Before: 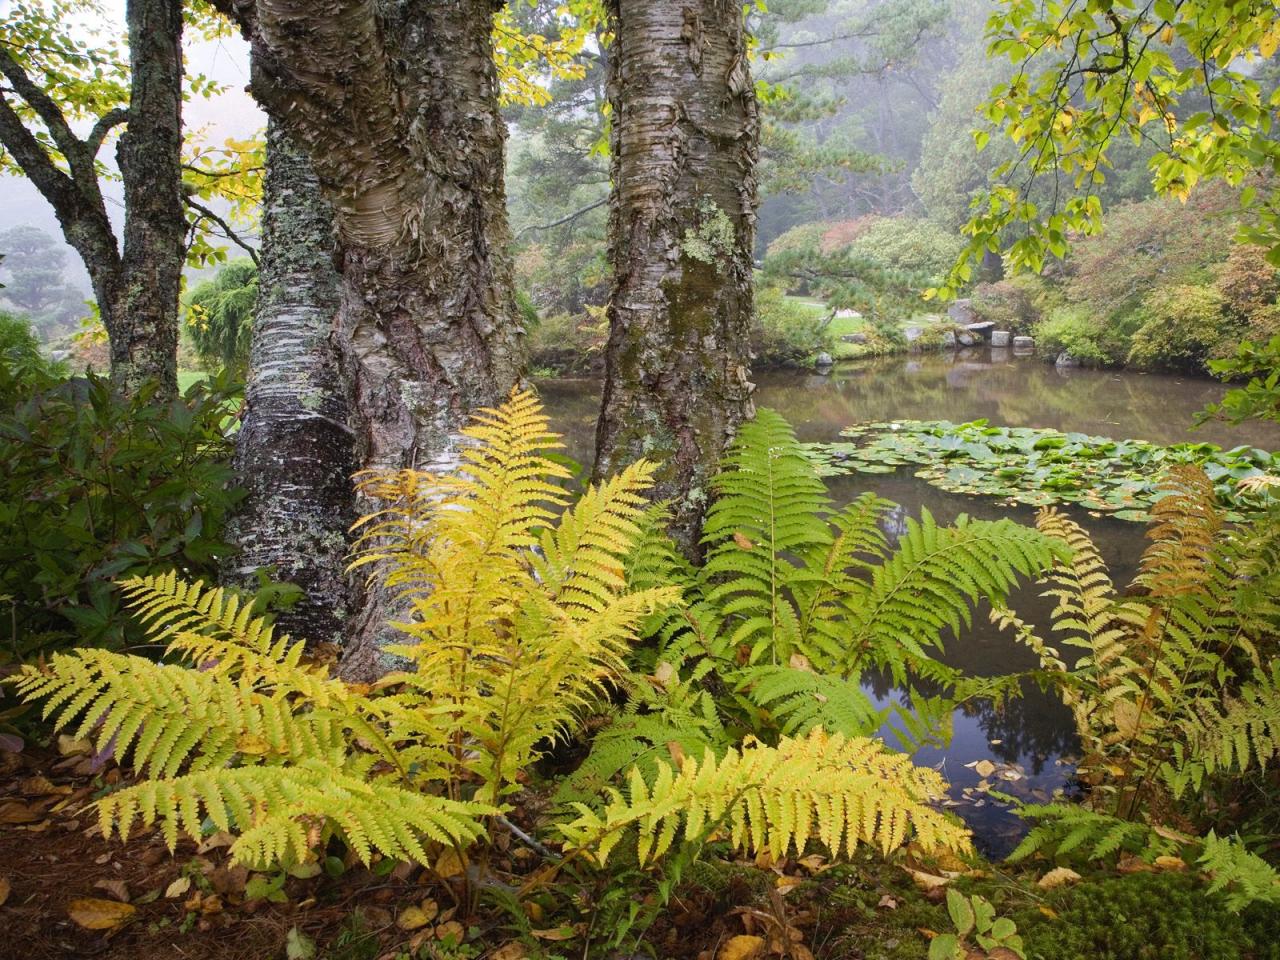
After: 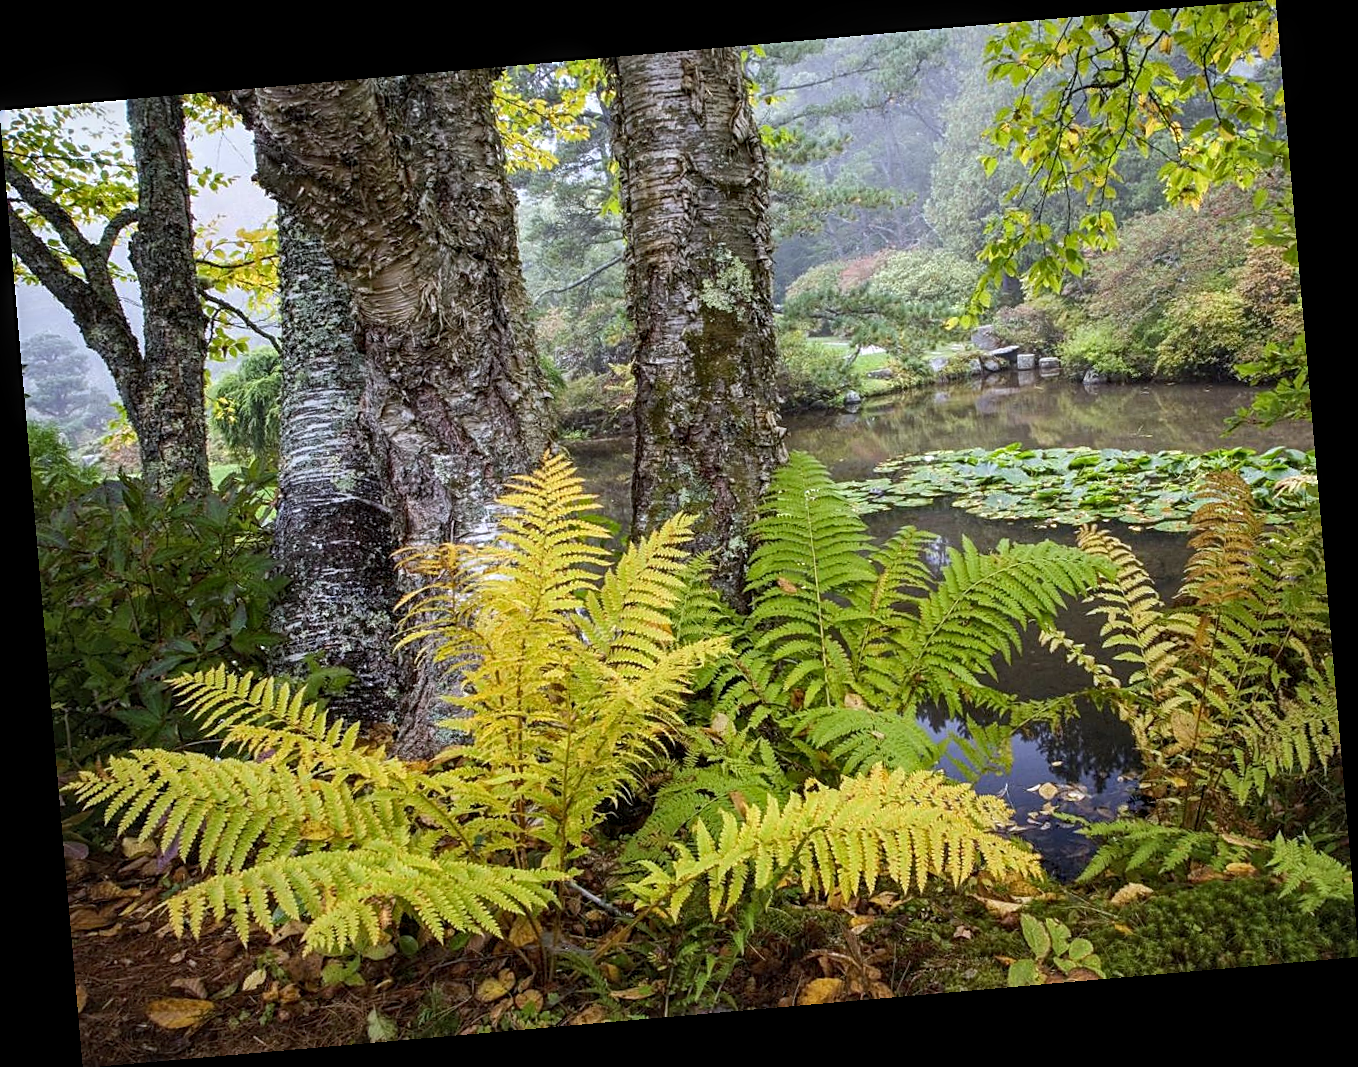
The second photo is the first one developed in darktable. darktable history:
white balance: red 0.967, blue 1.049
rotate and perspective: rotation -4.98°, automatic cropping off
local contrast: detail 130%
sharpen: on, module defaults
exposure: black level correction 0.001, compensate highlight preservation false
